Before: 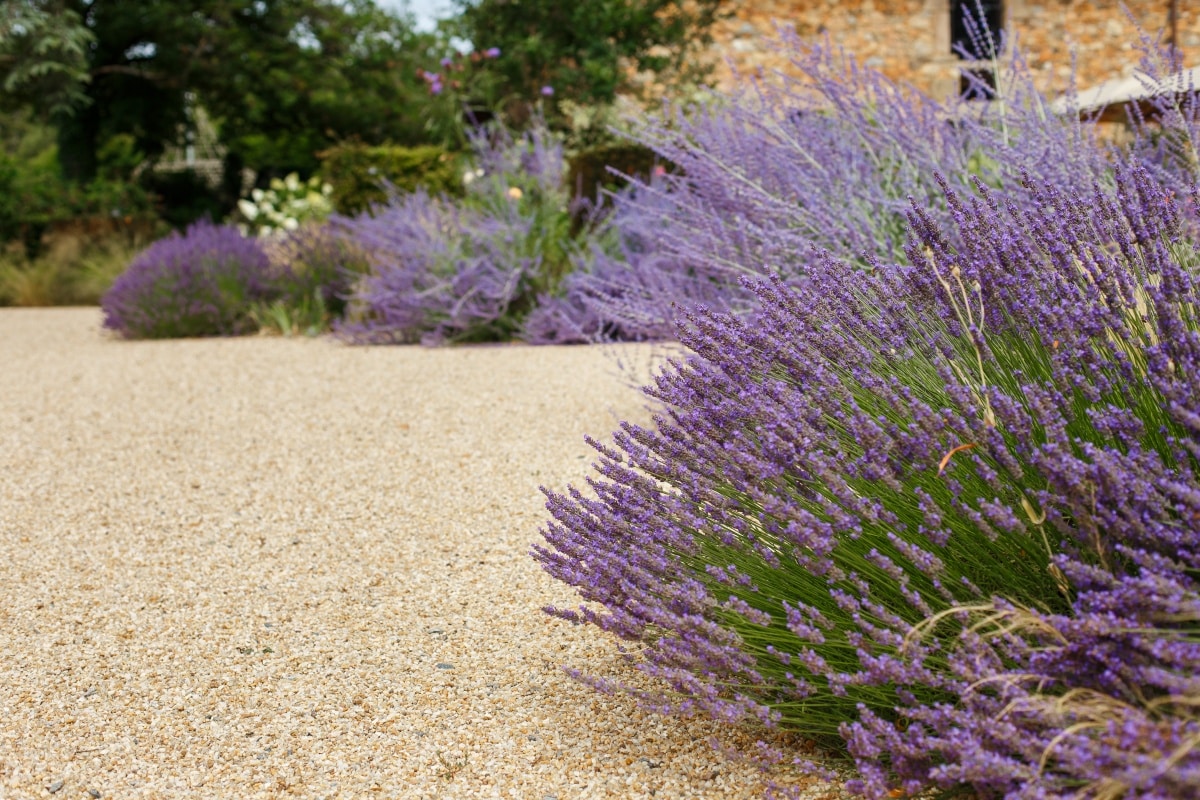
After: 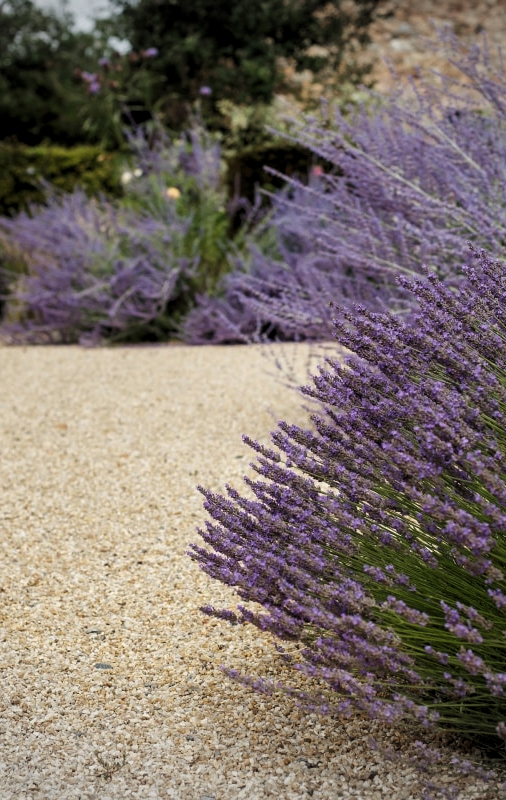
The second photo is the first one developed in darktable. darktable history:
vignetting: fall-off start 100%, brightness -0.282, width/height ratio 1.31
levels: levels [0.116, 0.574, 1]
crop: left 28.583%, right 29.231%
